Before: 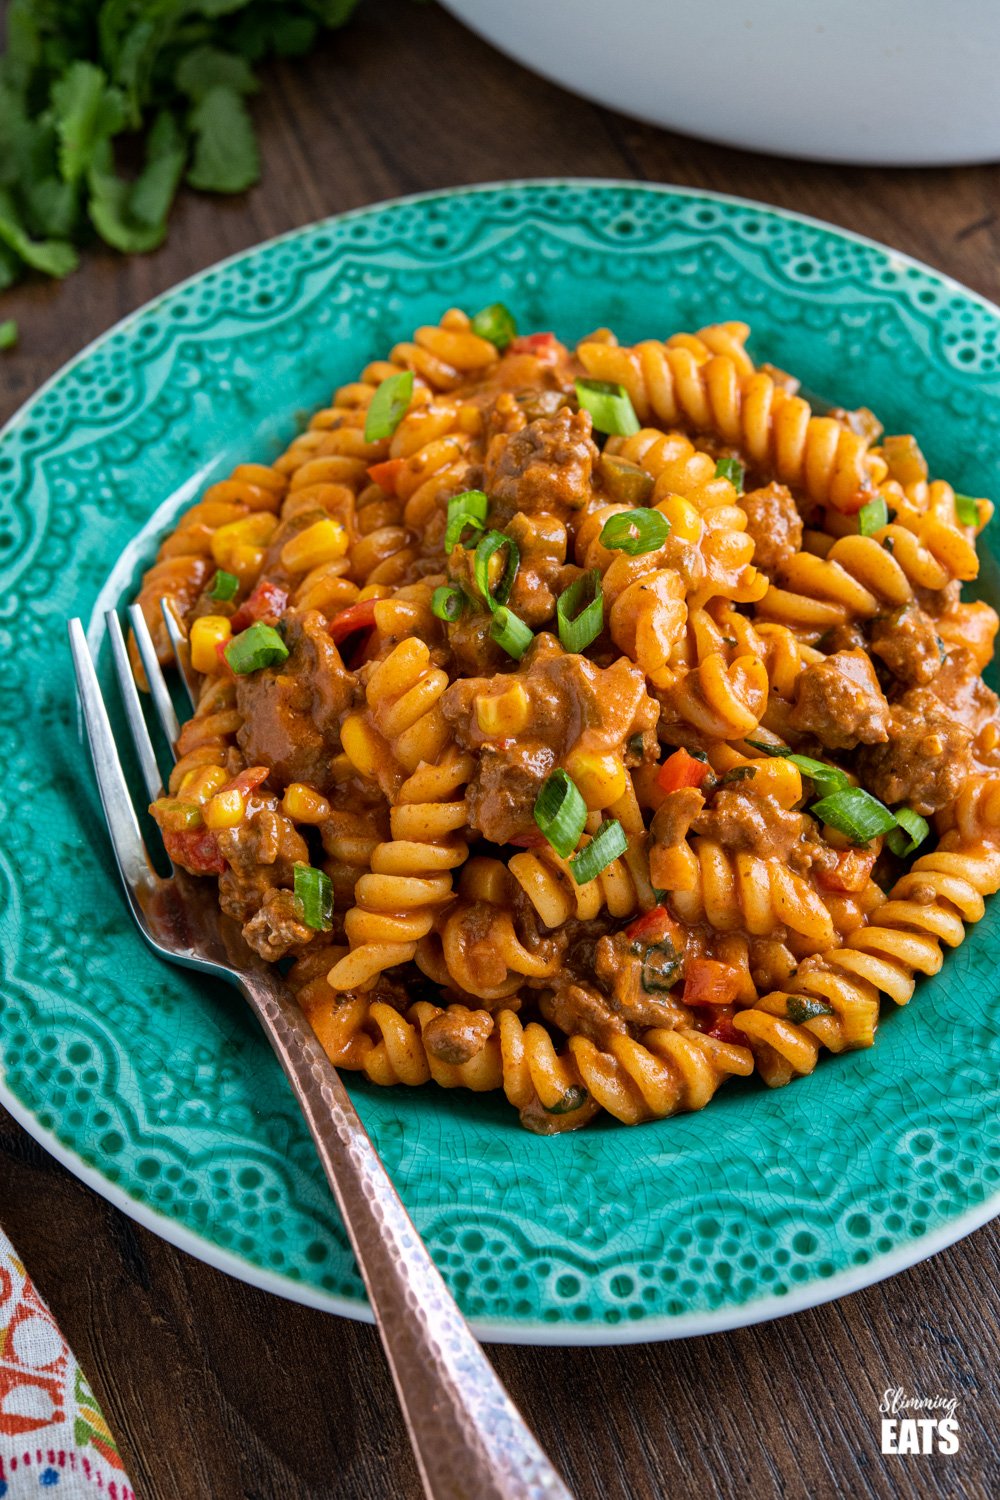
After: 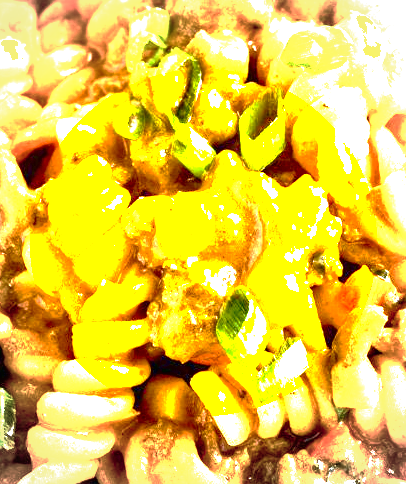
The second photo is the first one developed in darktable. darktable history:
tone curve: curves: ch0 [(0, 0) (0.004, 0.008) (0.077, 0.156) (0.169, 0.29) (0.774, 0.774) (1, 1)], preserve colors none
vignetting: fall-off start 71.77%, unbound false
tone equalizer: -8 EV -0.718 EV, -7 EV -0.716 EV, -6 EV -0.596 EV, -5 EV -0.414 EV, -3 EV 0.387 EV, -2 EV 0.6 EV, -1 EV 0.68 EV, +0 EV 0.745 EV, edges refinement/feathering 500, mask exposure compensation -1.57 EV, preserve details no
color balance rgb: perceptual saturation grading › global saturation 0.491%, perceptual saturation grading › mid-tones 6.125%, perceptual saturation grading › shadows 72.112%, perceptual brilliance grading › global brilliance 29.489%, perceptual brilliance grading › highlights 50.411%, perceptual brilliance grading › mid-tones 49.434%, perceptual brilliance grading › shadows -21.307%, global vibrance 20%
levels: levels [0, 0.478, 1]
exposure: black level correction 0, exposure 1.199 EV, compensate highlight preservation false
crop: left 31.891%, top 32.166%, right 27.462%, bottom 35.525%
